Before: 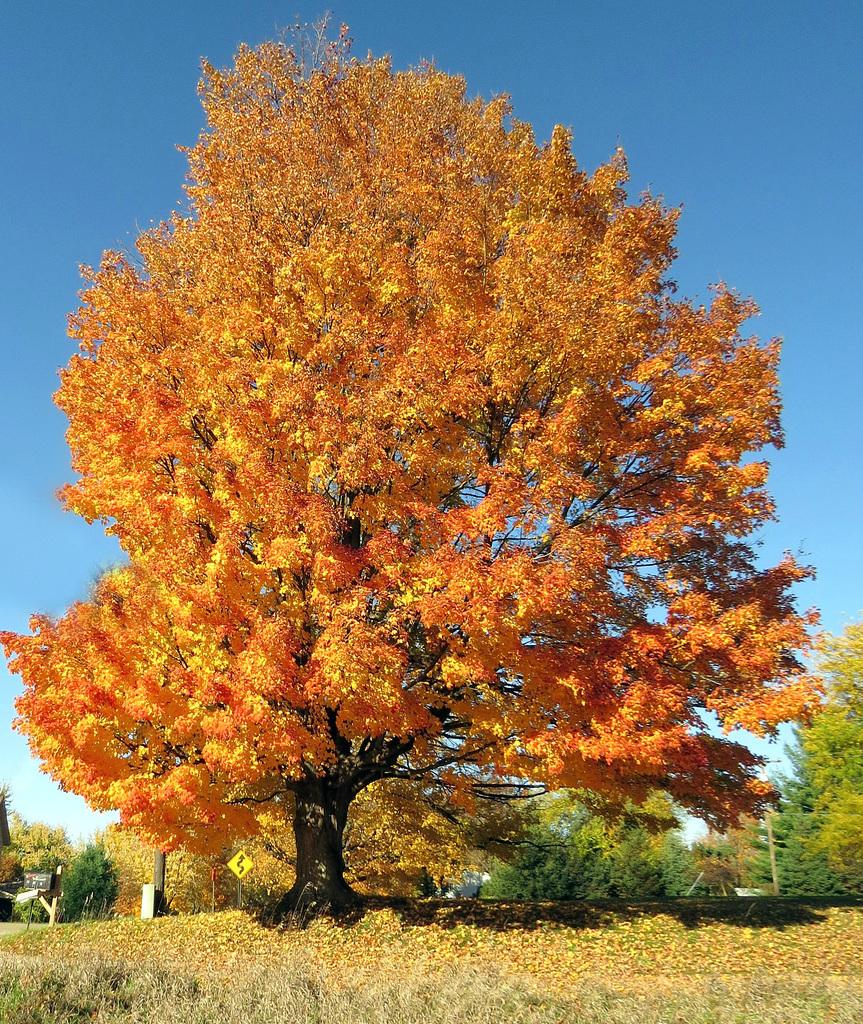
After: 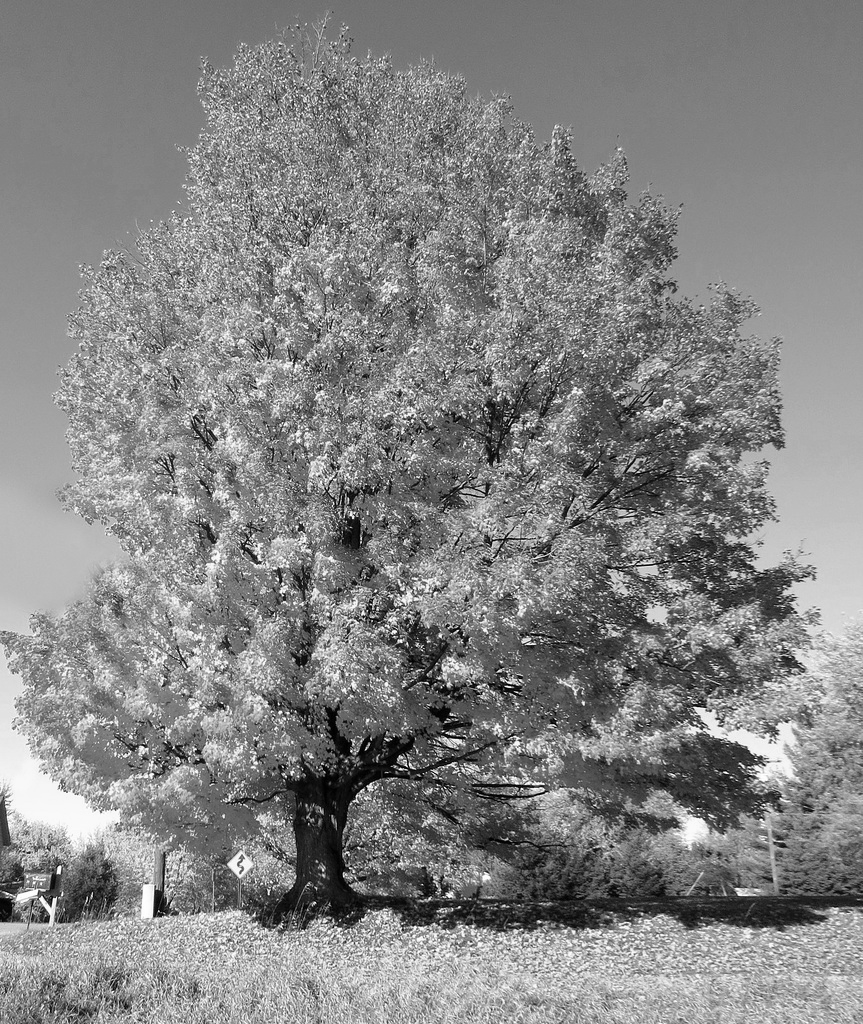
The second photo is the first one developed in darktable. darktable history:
color correction: highlights b* -0.006, saturation 2.16
color zones: curves: ch1 [(0, -0.014) (0.143, -0.013) (0.286, -0.013) (0.429, -0.016) (0.571, -0.019) (0.714, -0.015) (0.857, 0.002) (1, -0.014)]
